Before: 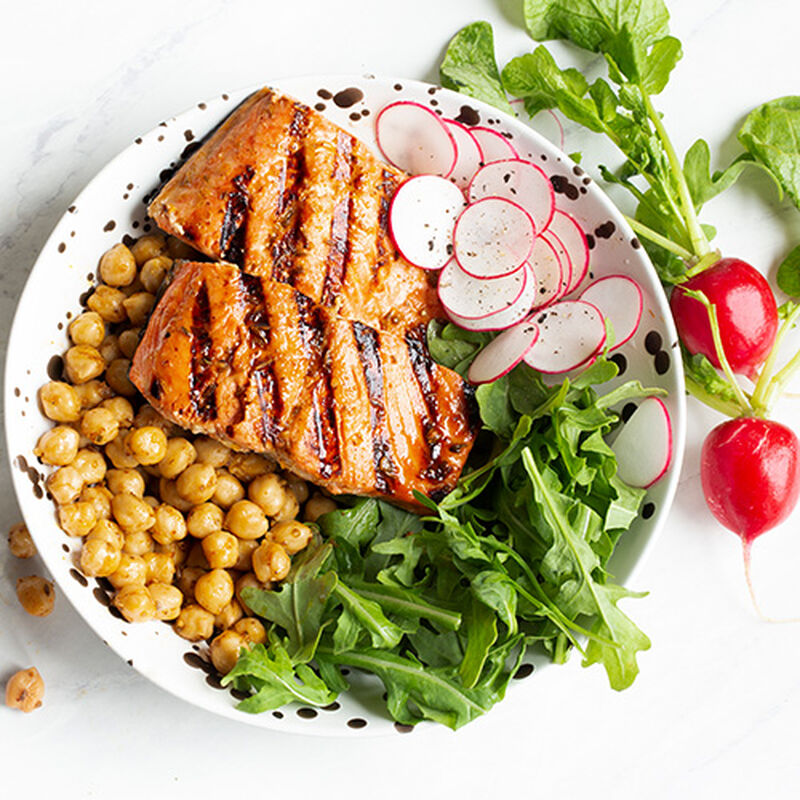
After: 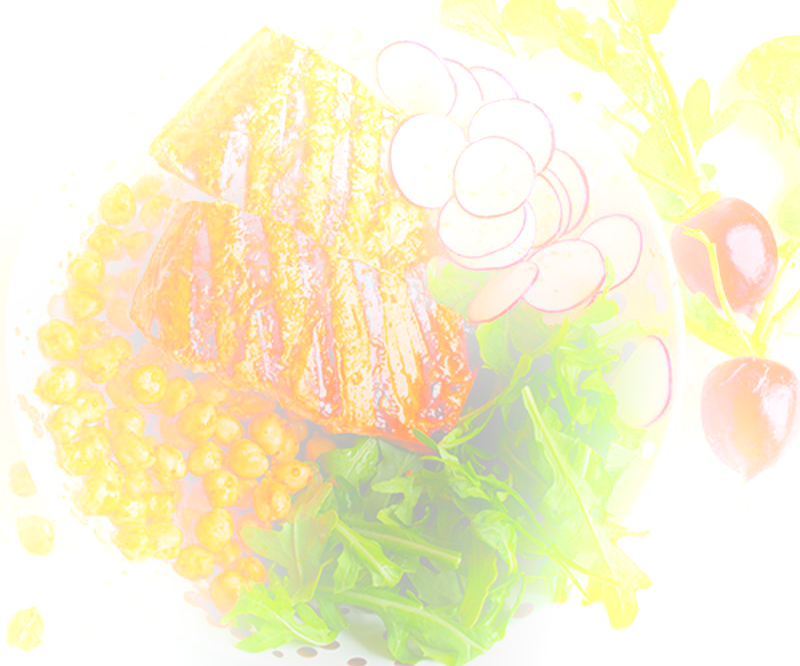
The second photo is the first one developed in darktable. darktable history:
exposure: black level correction 0, exposure -0.766 EV, compensate highlight preservation false
bloom: size 25%, threshold 5%, strength 90%
crop: top 7.625%, bottom 8.027%
